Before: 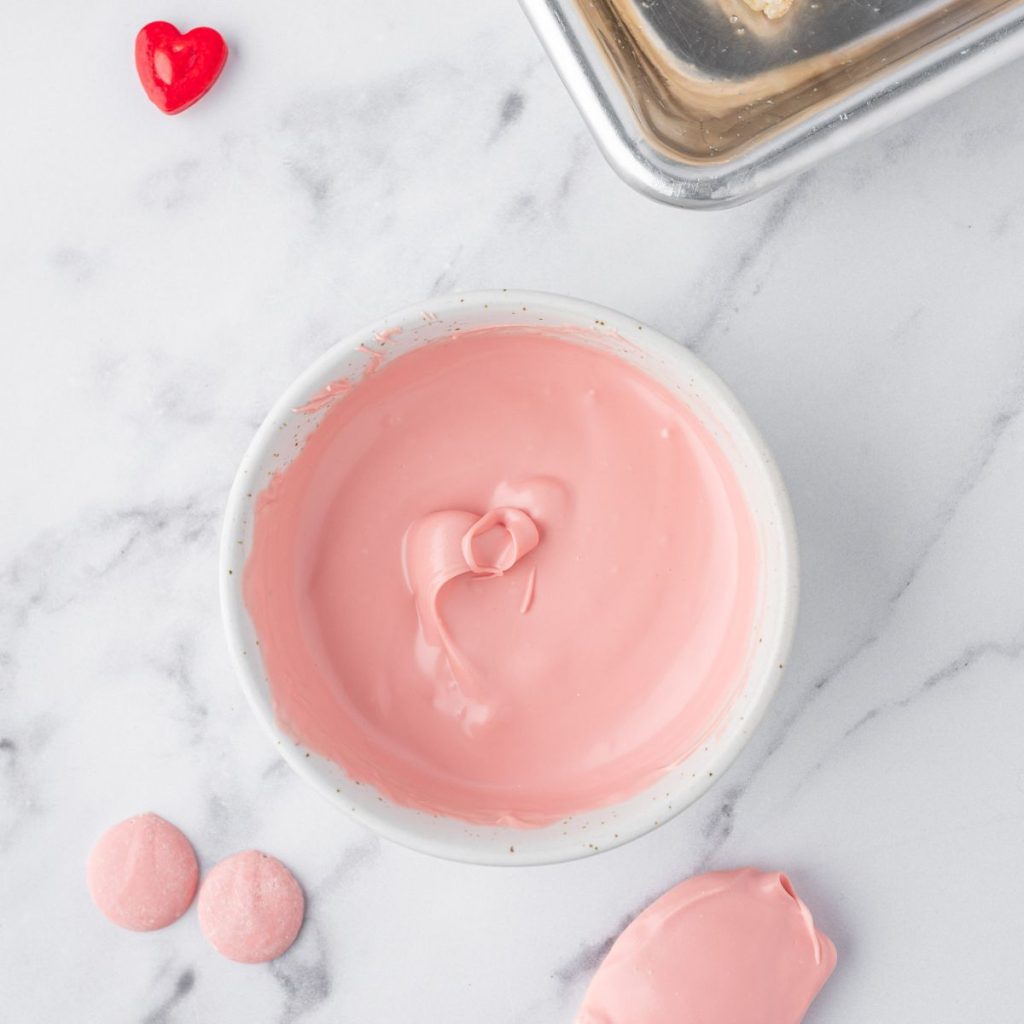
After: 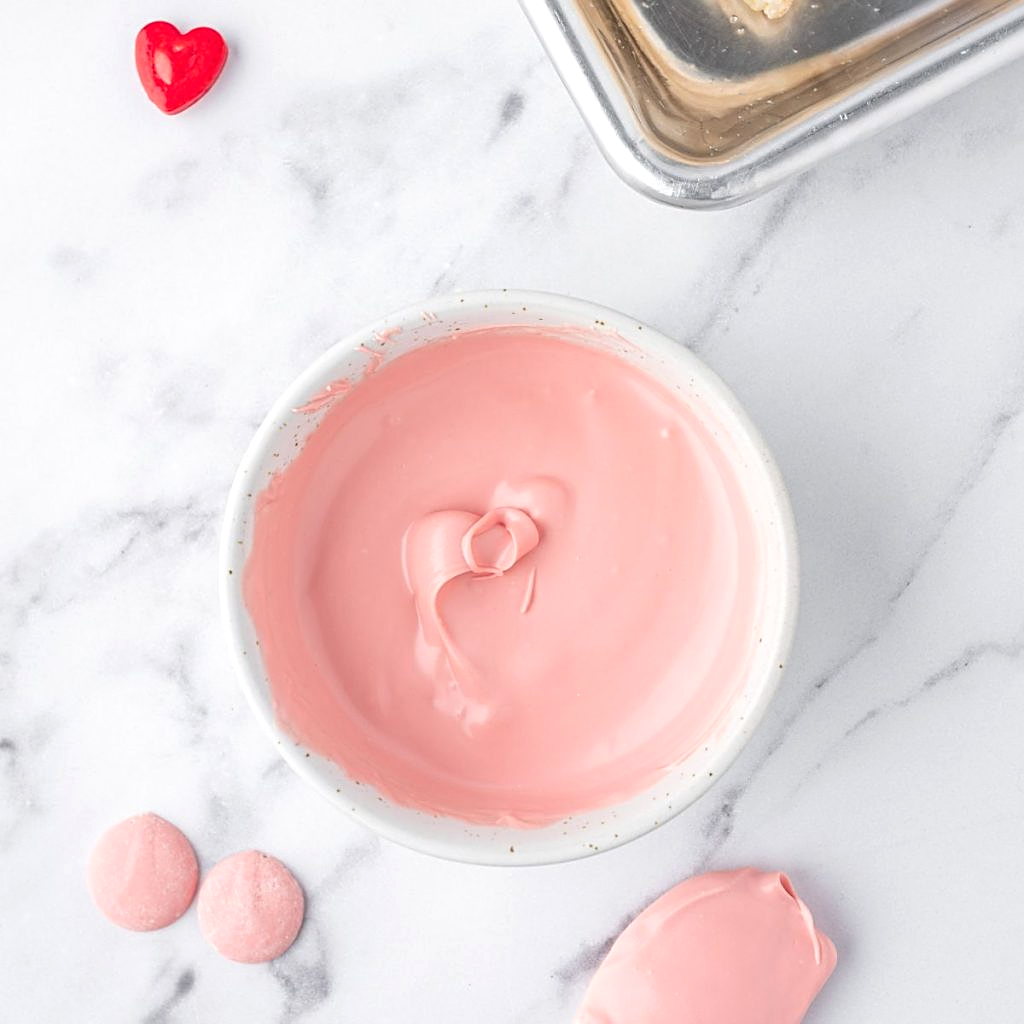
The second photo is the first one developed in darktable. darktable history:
exposure: black level correction 0, exposure 0.199 EV, compensate exposure bias true, compensate highlight preservation false
sharpen: on, module defaults
